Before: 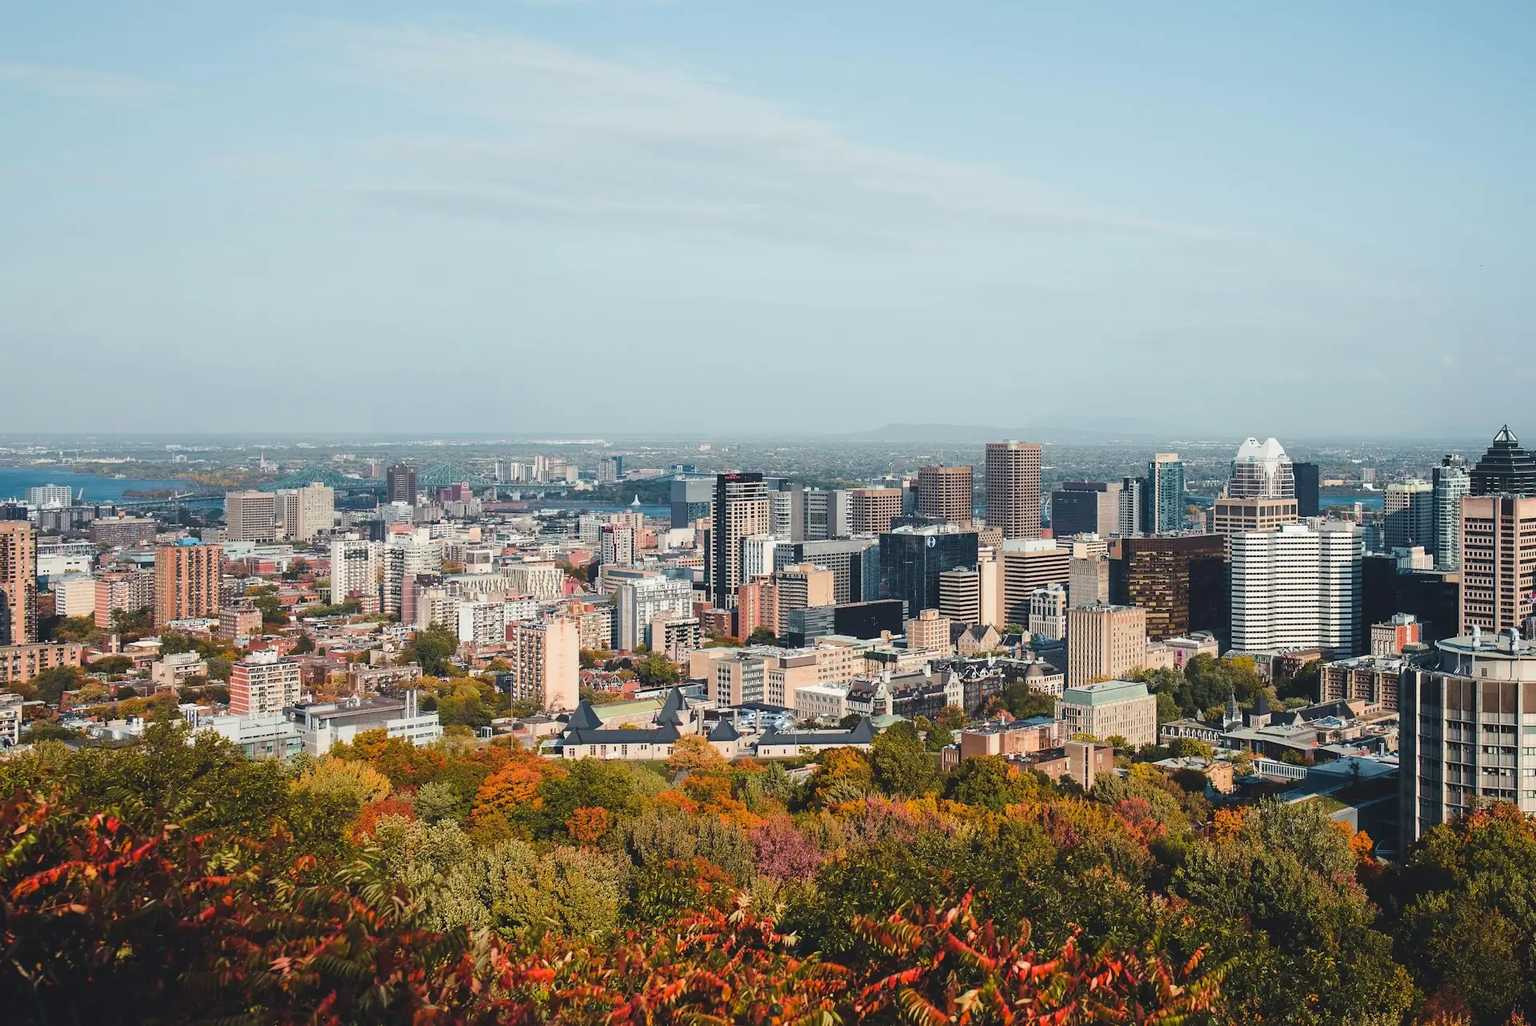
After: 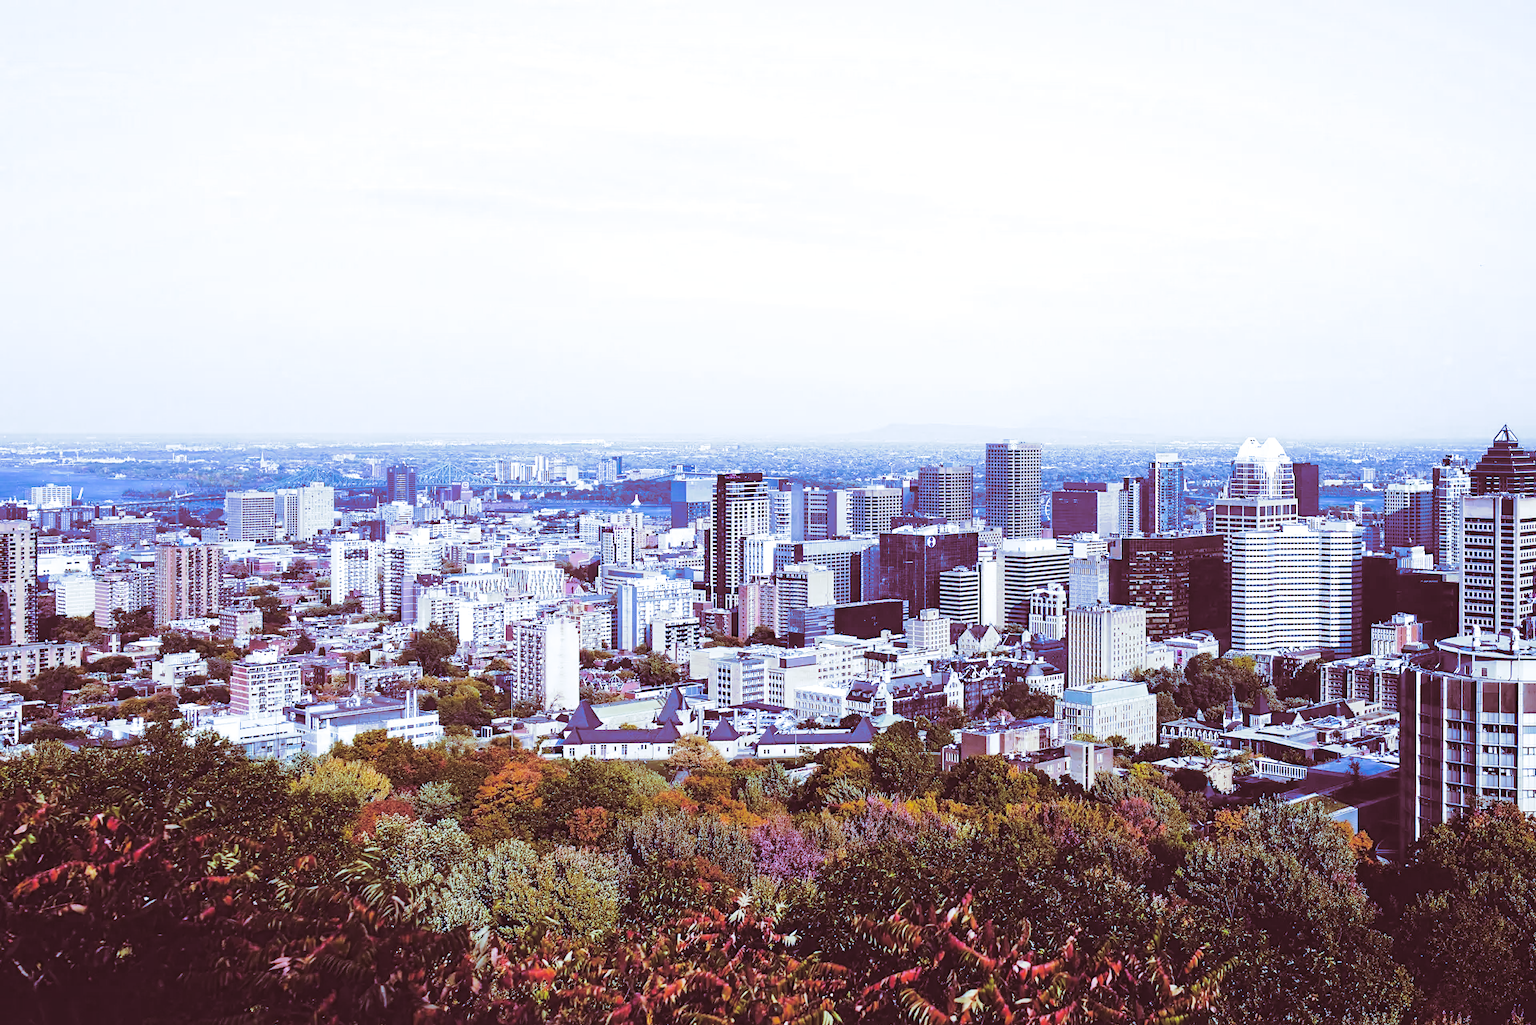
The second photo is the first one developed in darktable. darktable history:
white balance: red 0.766, blue 1.537
tone curve: curves: ch0 [(0, 0) (0.003, 0.045) (0.011, 0.054) (0.025, 0.069) (0.044, 0.083) (0.069, 0.101) (0.1, 0.119) (0.136, 0.146) (0.177, 0.177) (0.224, 0.221) (0.277, 0.277) (0.335, 0.362) (0.399, 0.452) (0.468, 0.571) (0.543, 0.666) (0.623, 0.758) (0.709, 0.853) (0.801, 0.896) (0.898, 0.945) (1, 1)], preserve colors none
split-toning: compress 20%
